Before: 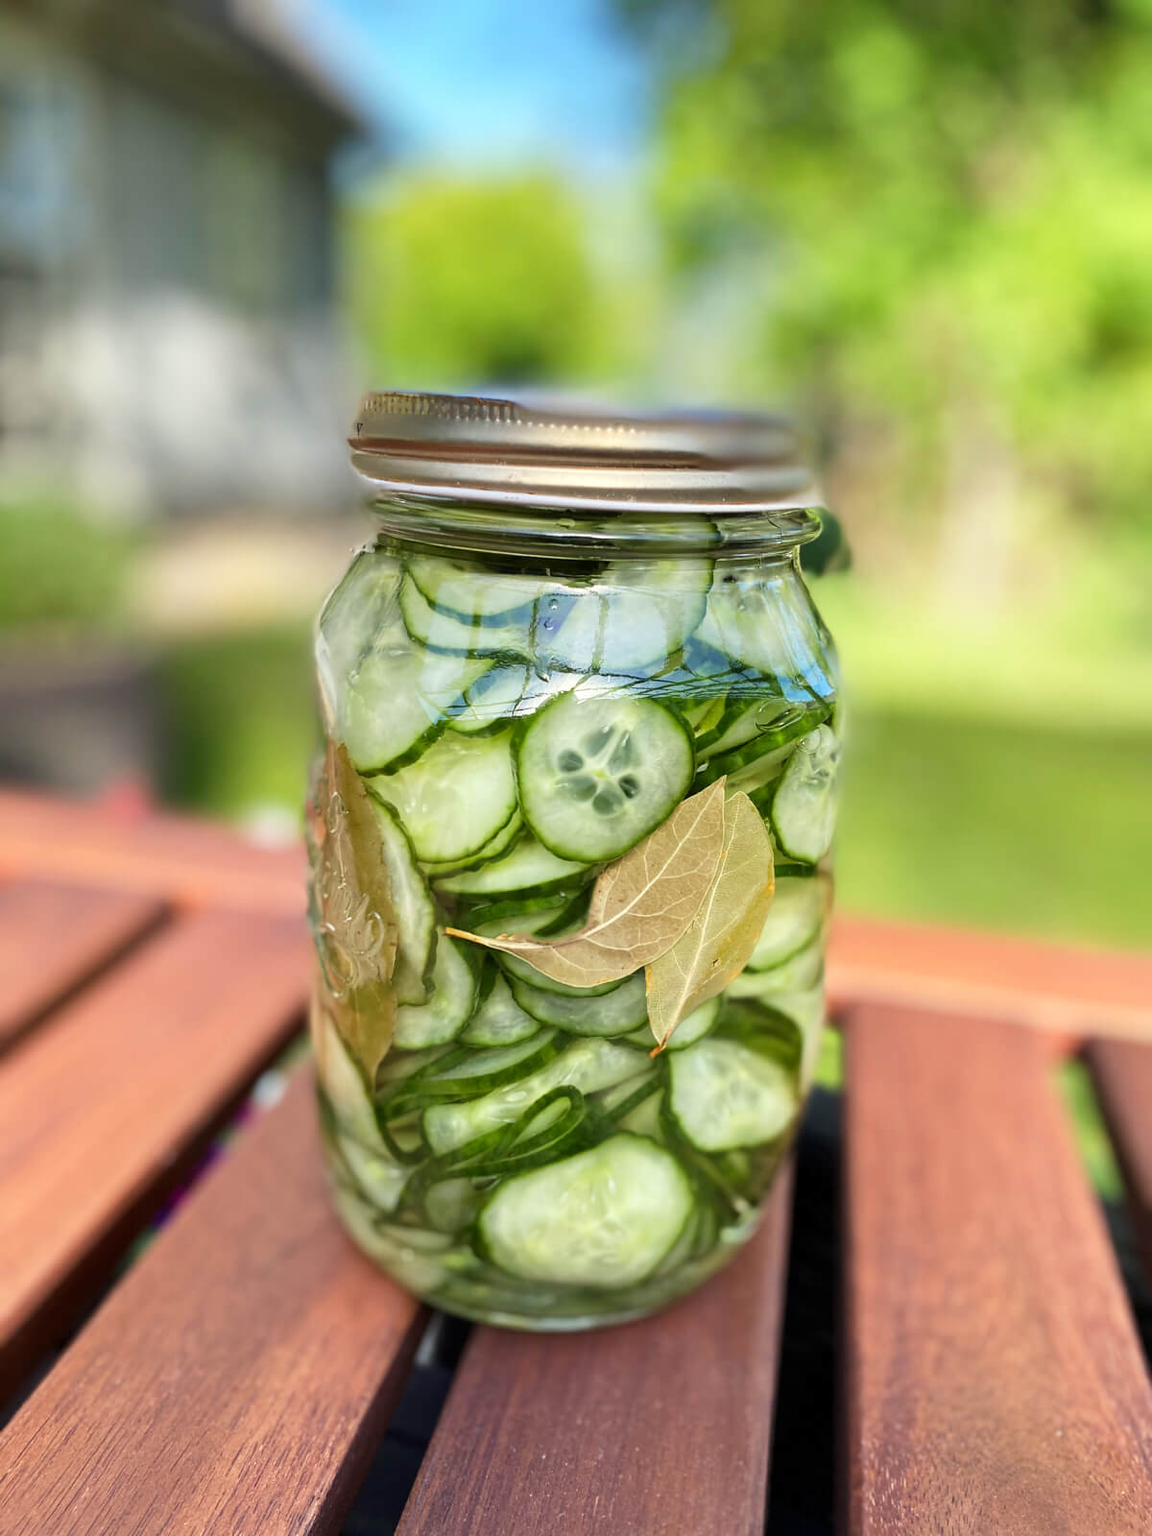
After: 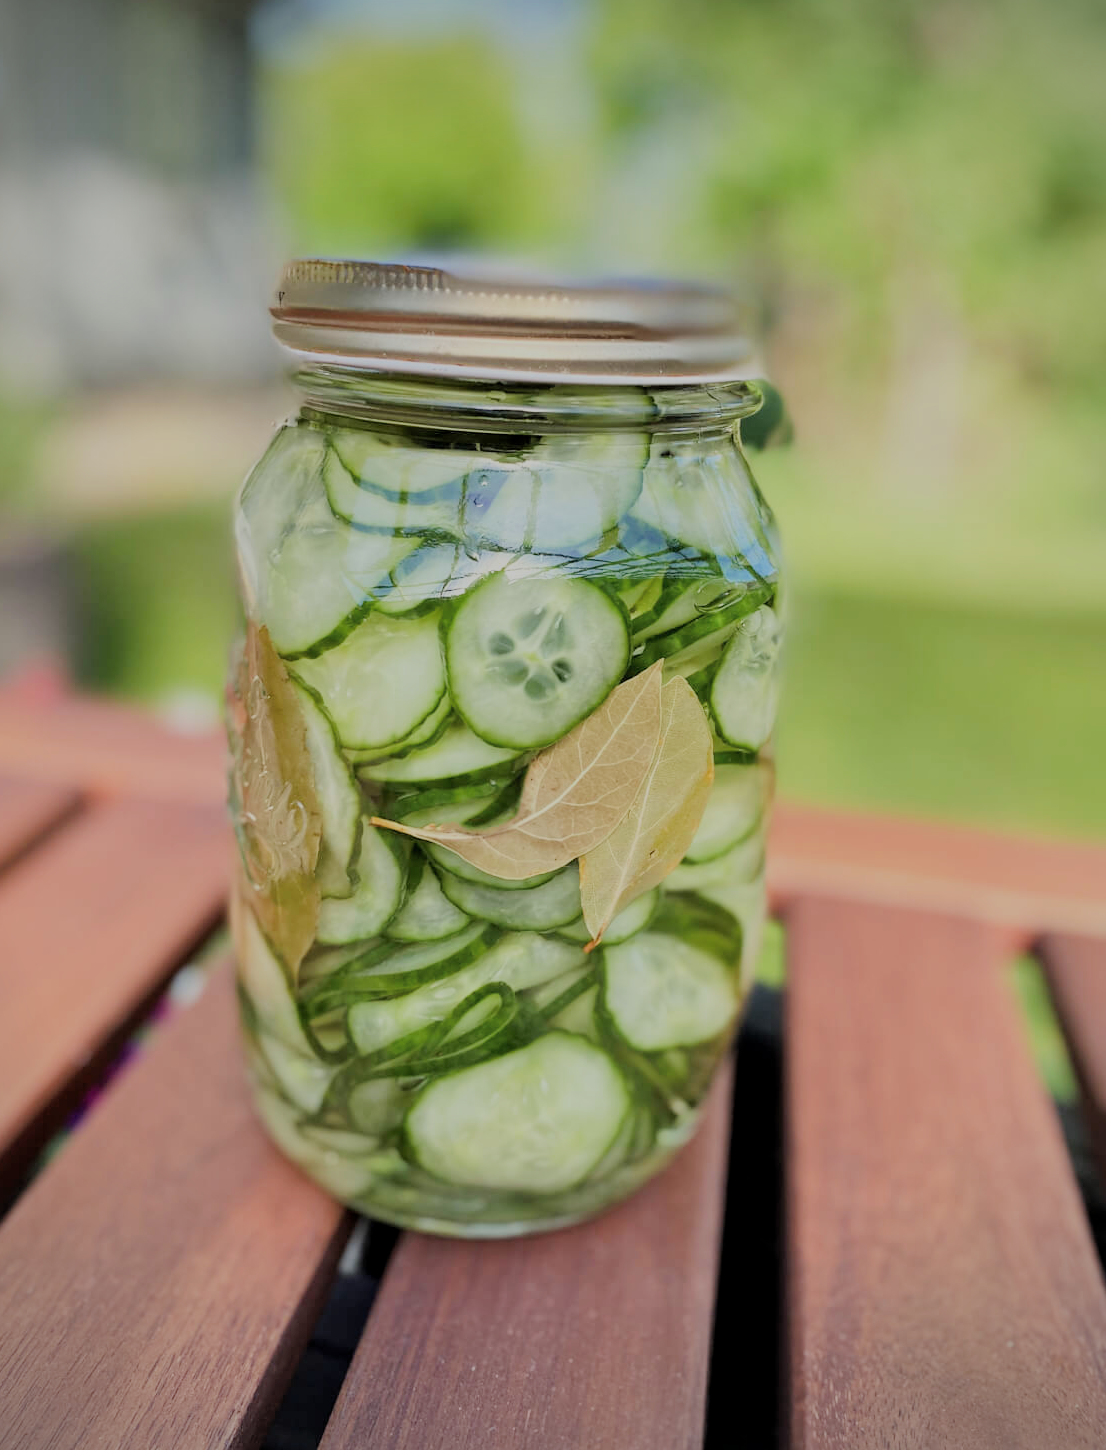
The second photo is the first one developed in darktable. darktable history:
crop and rotate: left 7.779%, top 9.324%
filmic rgb: black relative exposure -8.02 EV, white relative exposure 8.02 EV, hardness 2.41, latitude 10.39%, contrast 0.726, highlights saturation mix 8.66%, shadows ↔ highlights balance 1.72%
vignetting: fall-off radius 60.96%
contrast brightness saturation: contrast 0.05, brightness 0.069, saturation 0.012
local contrast: mode bilateral grid, contrast 20, coarseness 50, detail 120%, midtone range 0.2
